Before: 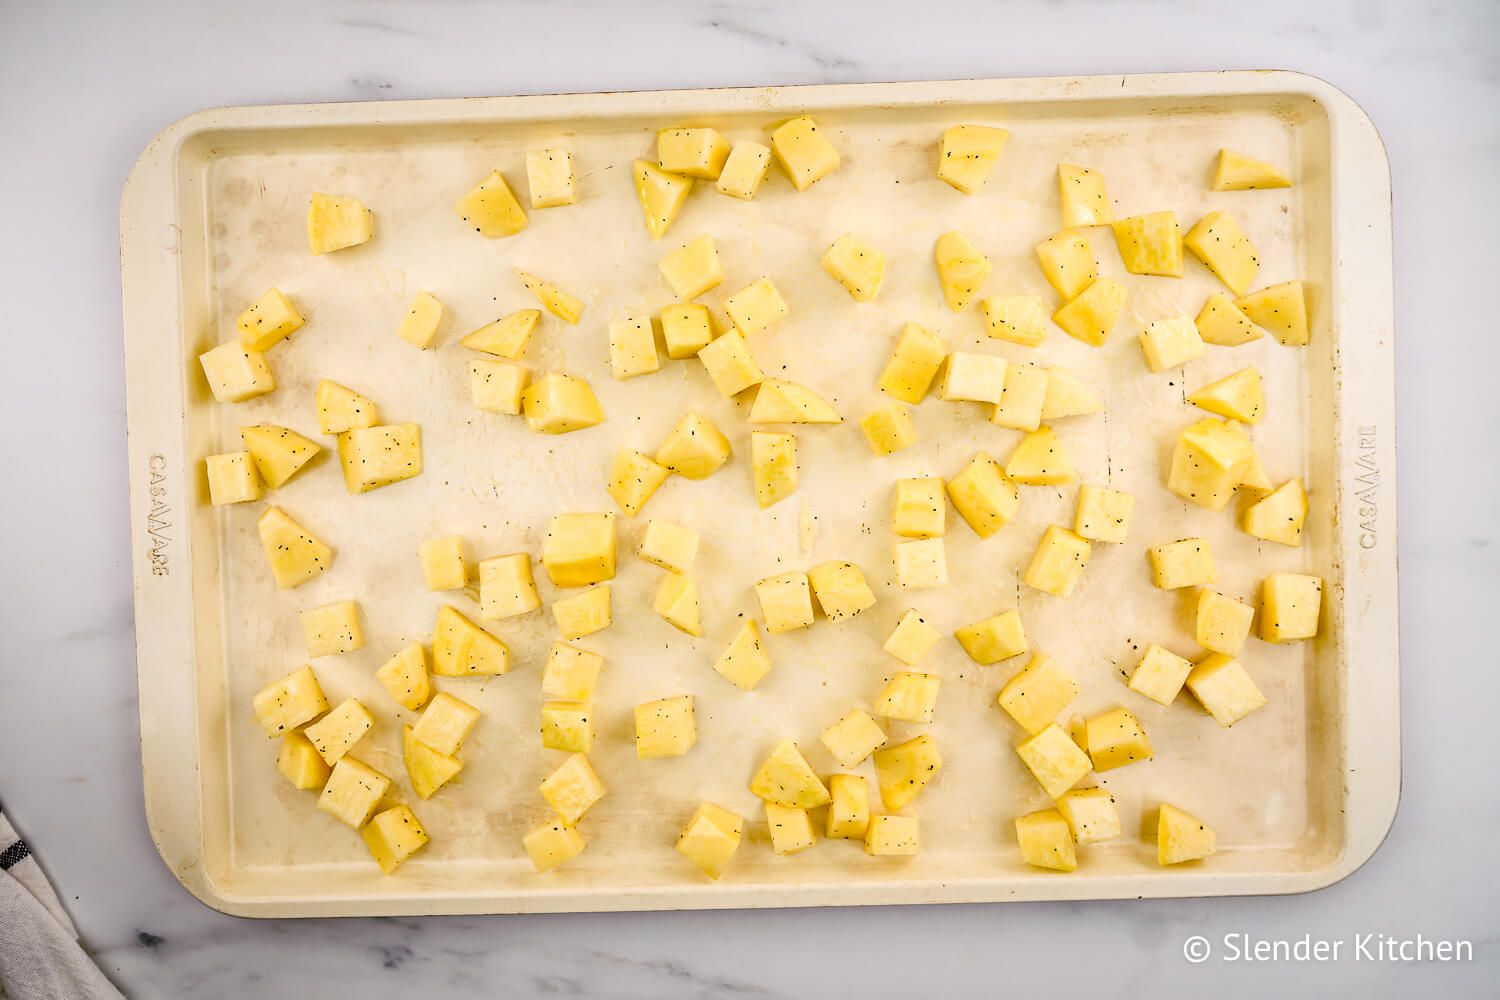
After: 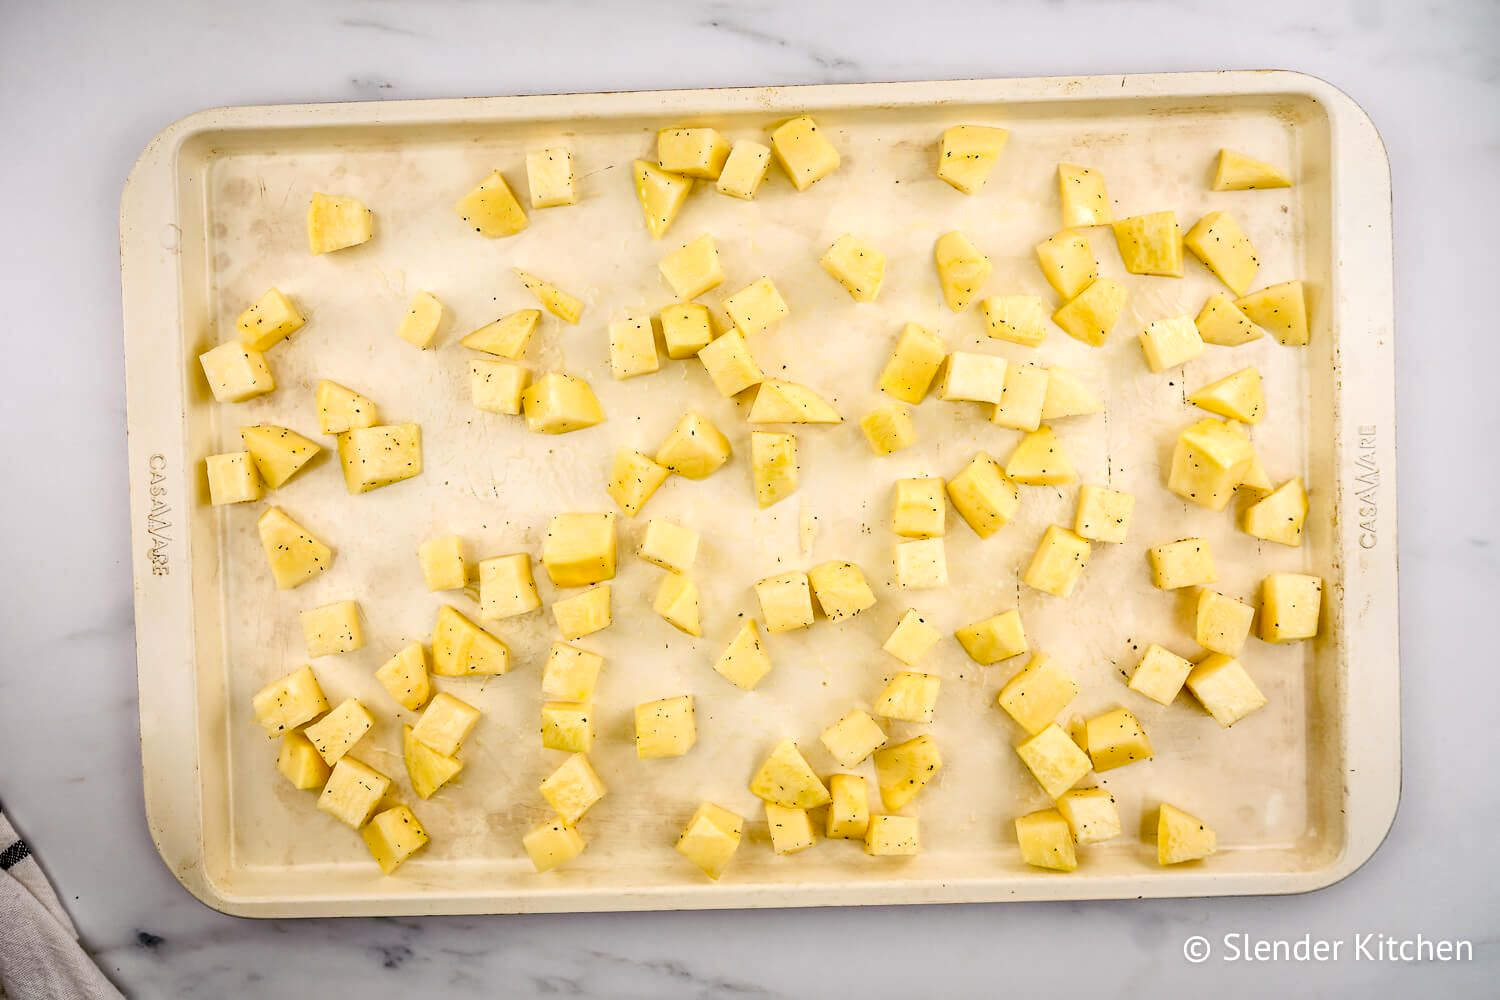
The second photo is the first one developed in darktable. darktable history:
local contrast: highlights 84%, shadows 83%
